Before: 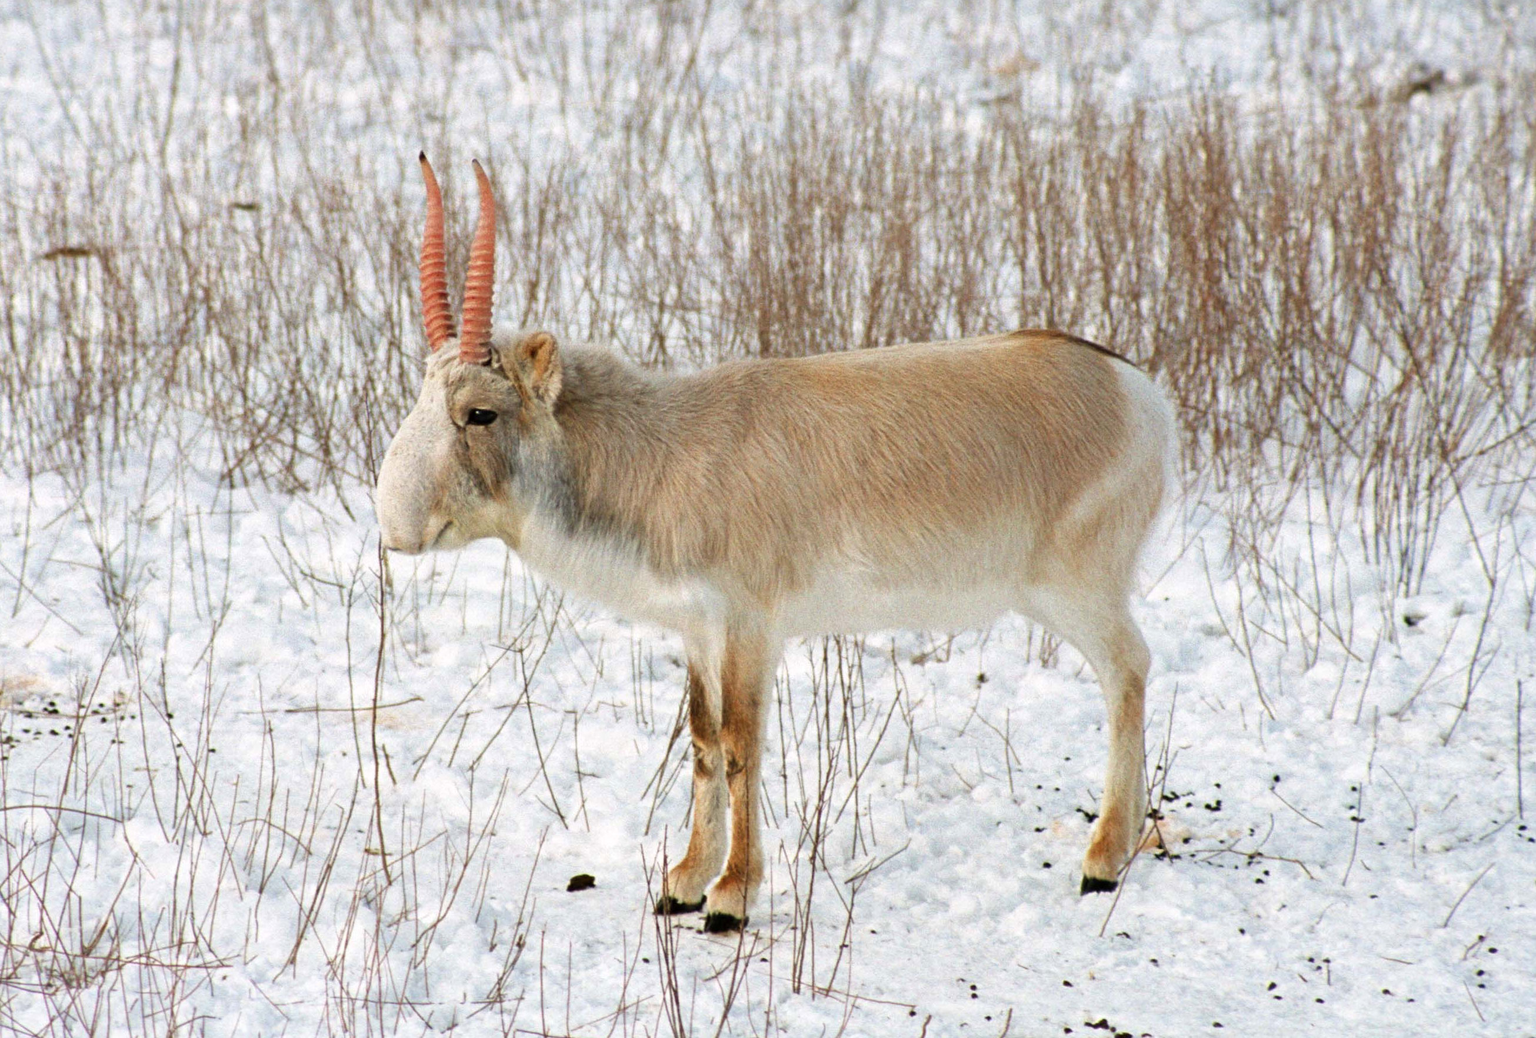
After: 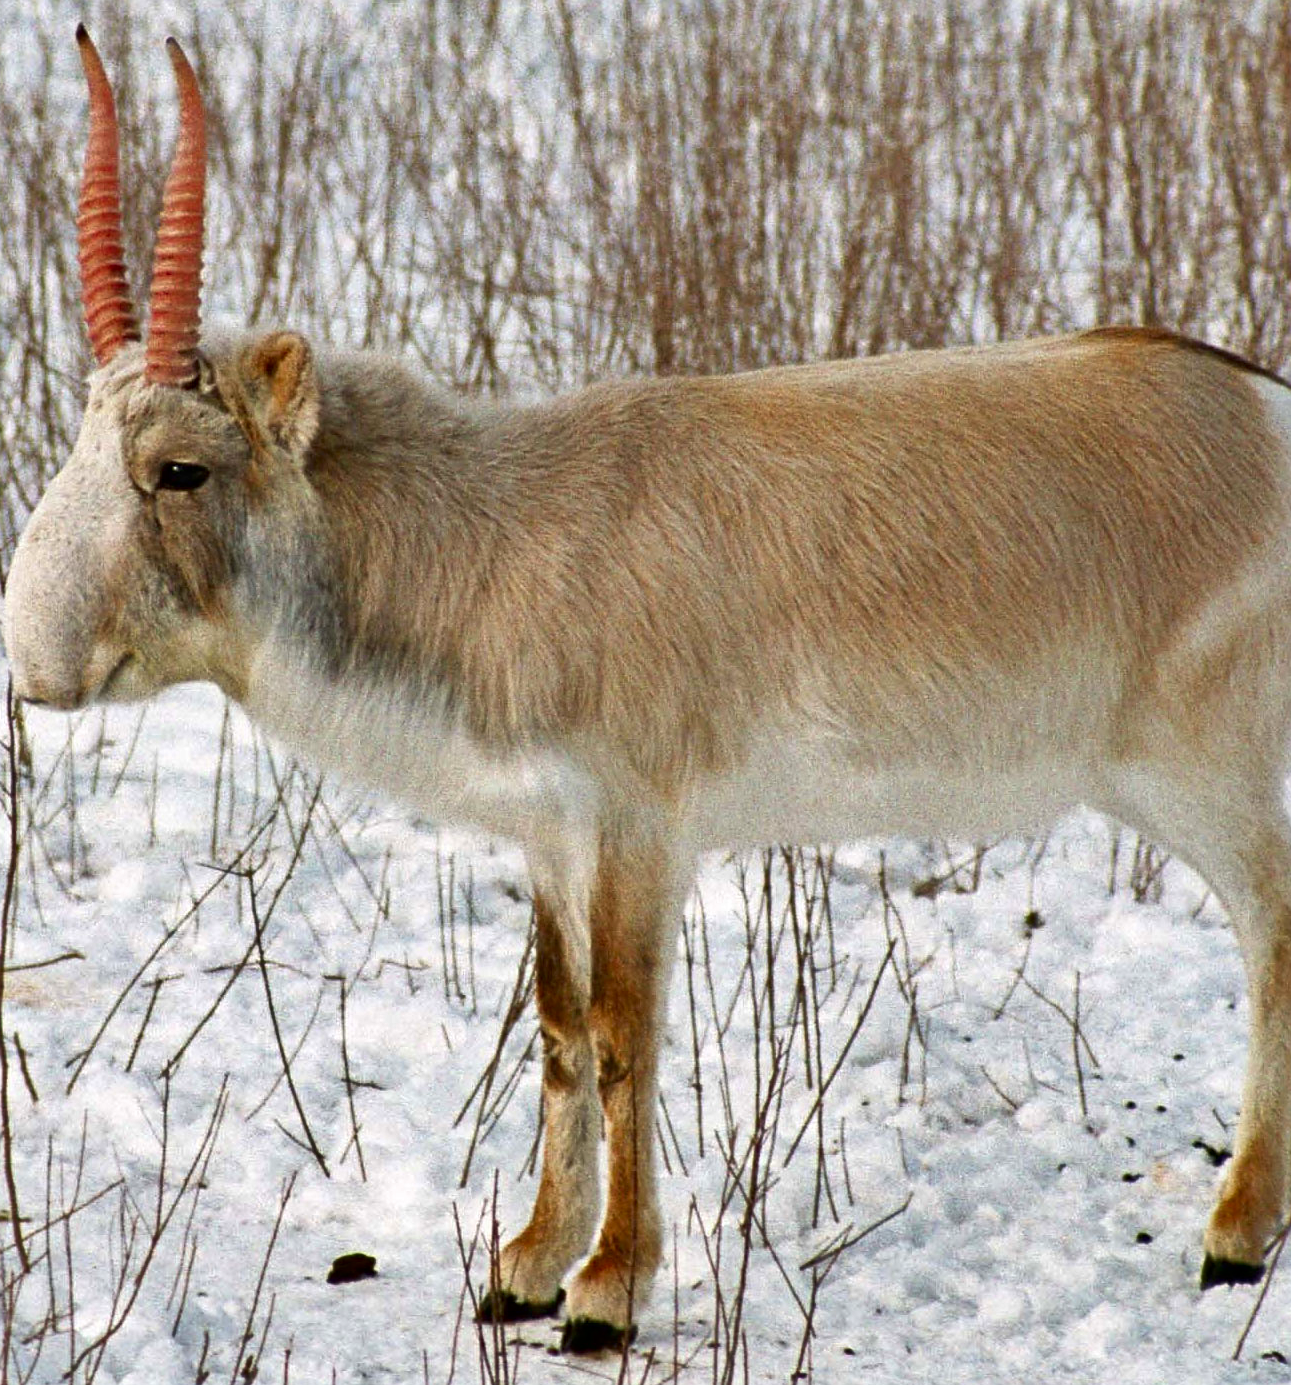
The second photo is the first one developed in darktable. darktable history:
sharpen: radius 0.969, amount 0.604
crop and rotate: angle 0.02°, left 24.353%, top 13.219%, right 26.156%, bottom 8.224%
contrast brightness saturation: contrast 0.07, brightness -0.14, saturation 0.11
shadows and highlights: shadows 25, highlights -48, soften with gaussian
white balance: emerald 1
